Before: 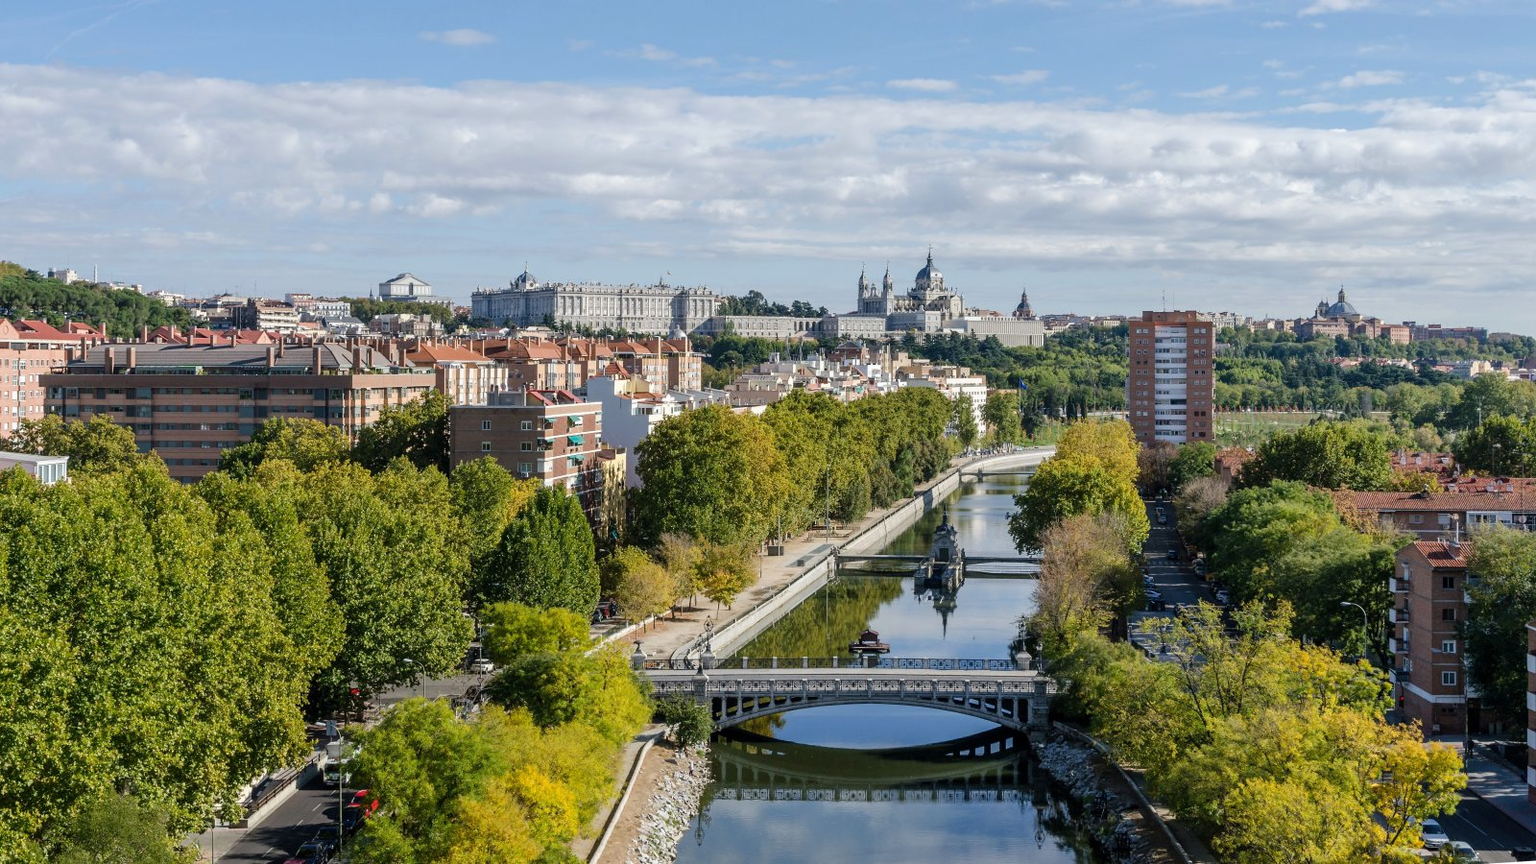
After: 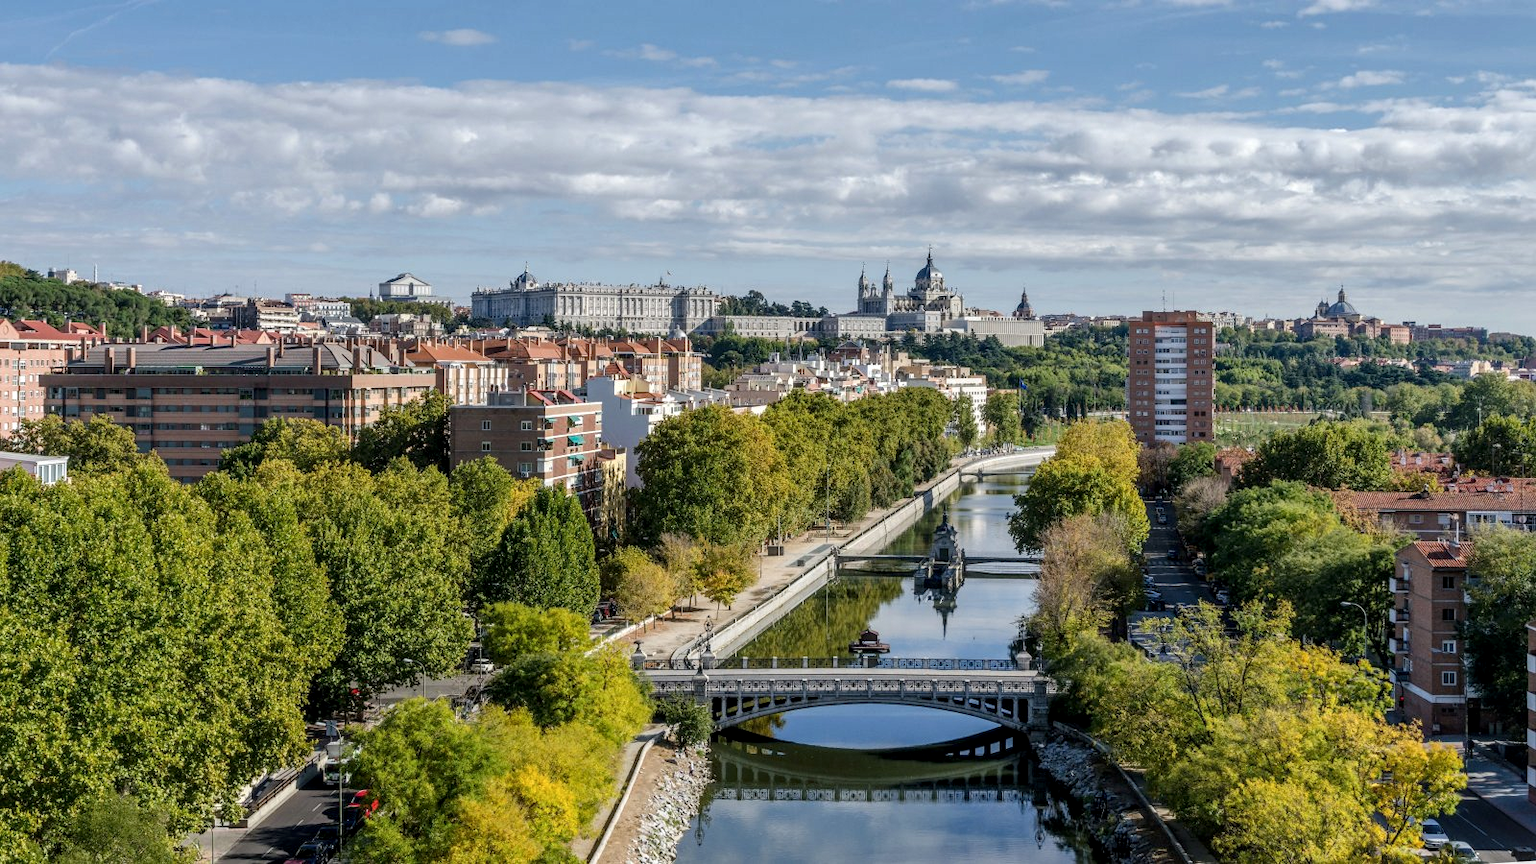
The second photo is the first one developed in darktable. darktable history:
shadows and highlights: shadows 5, soften with gaussian
local contrast: on, module defaults
